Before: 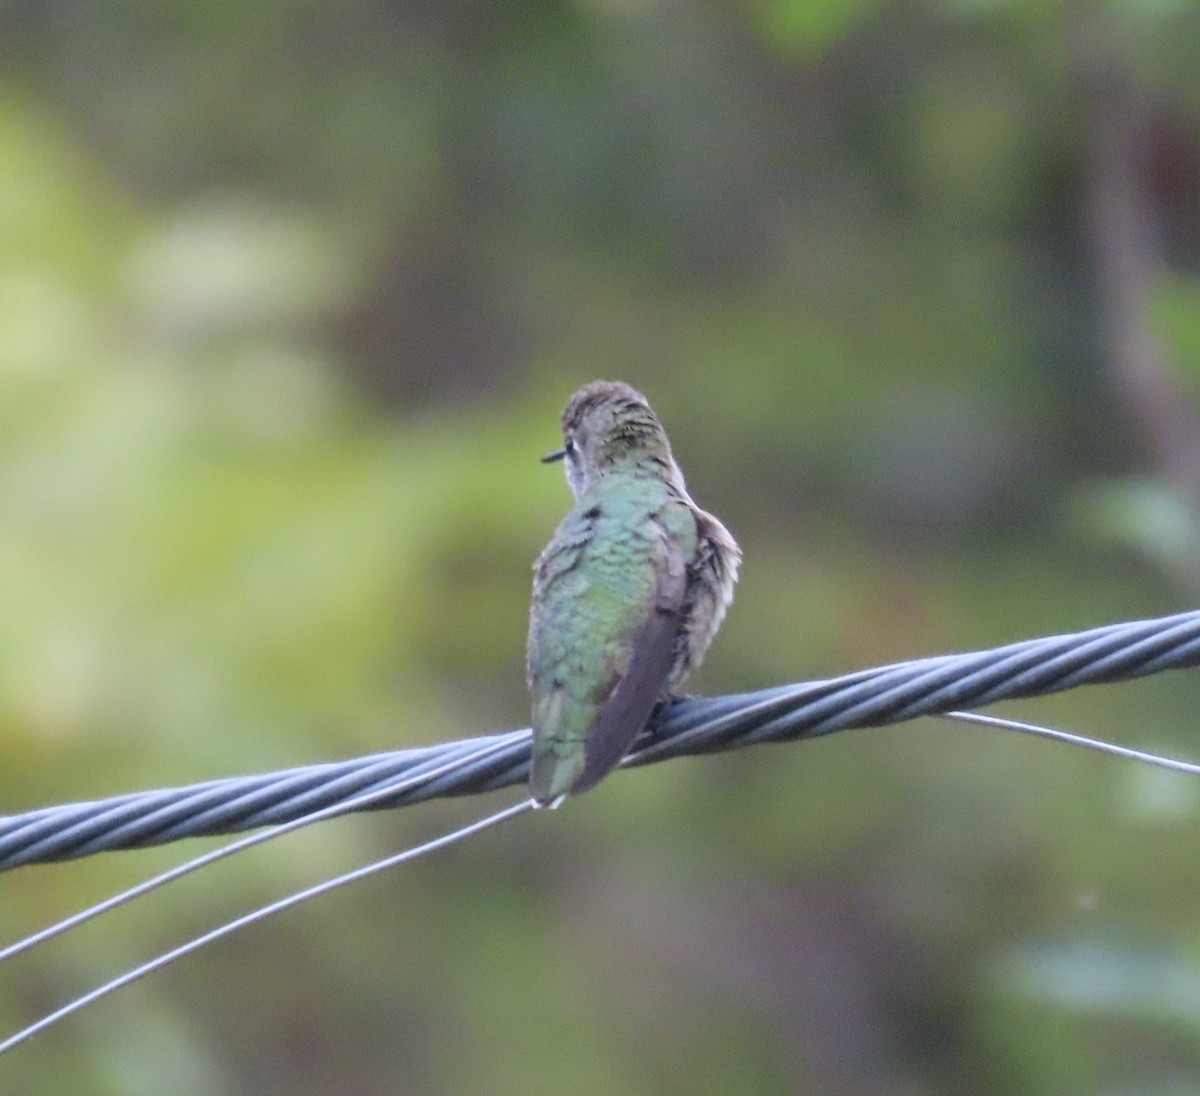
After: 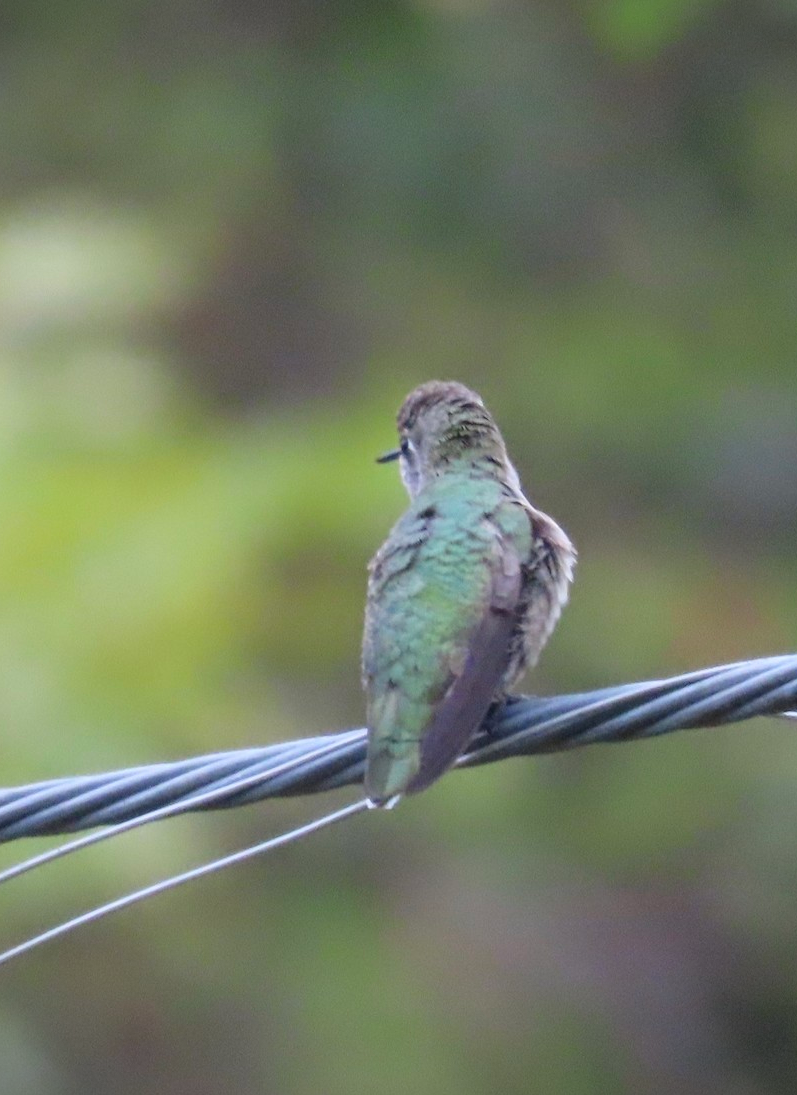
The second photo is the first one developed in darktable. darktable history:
crop and rotate: left 13.782%, right 19.733%
vignetting: fall-off radius 63.35%, dithering 8-bit output, unbound false
